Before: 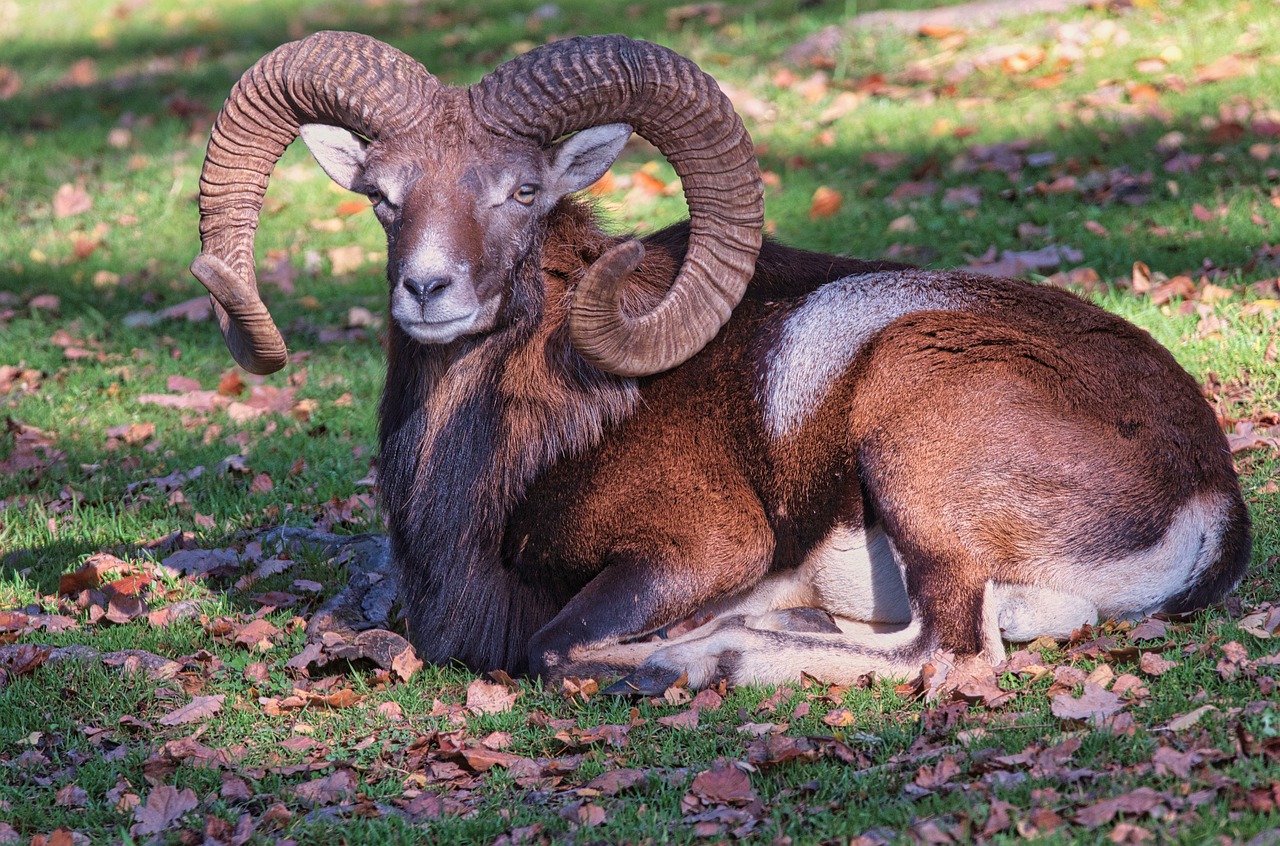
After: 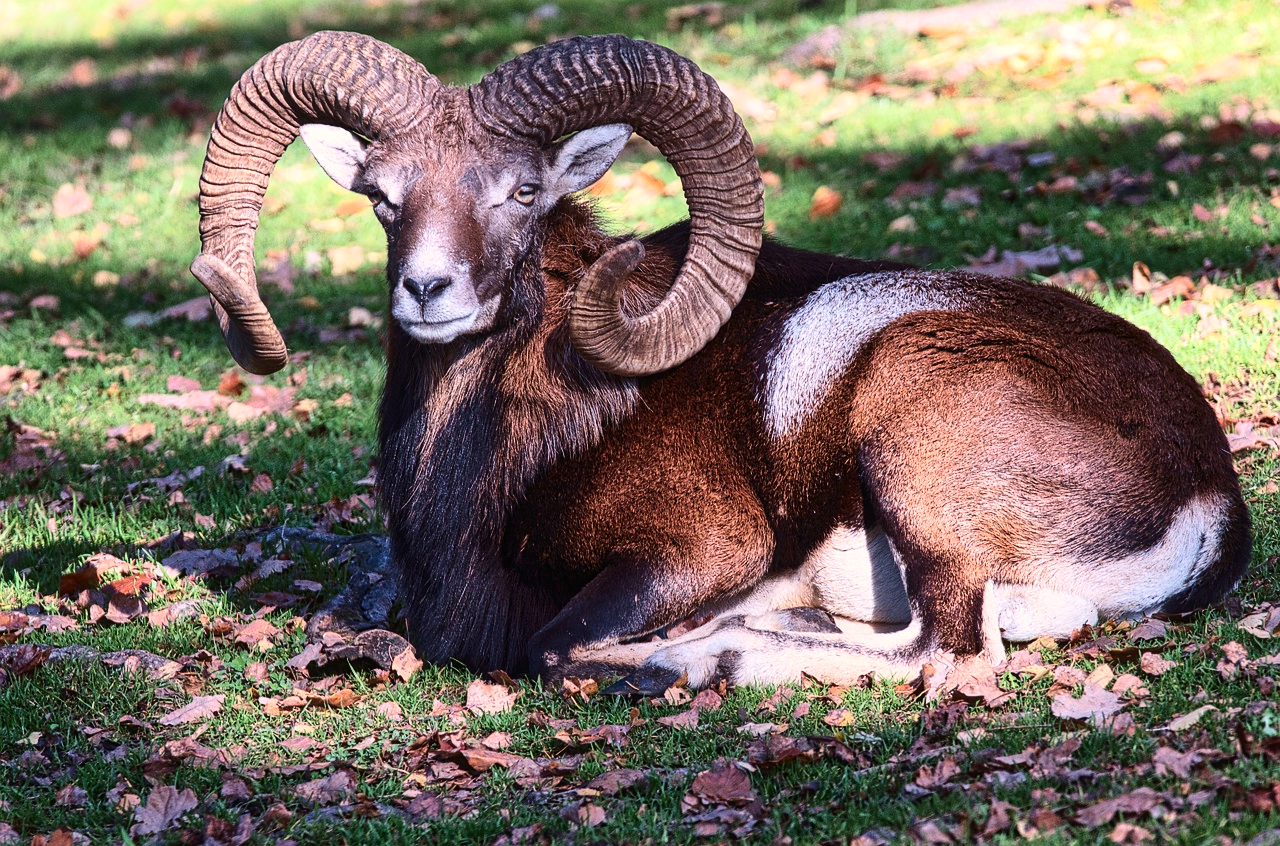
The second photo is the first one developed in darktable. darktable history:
contrast equalizer: y [[0.5, 0.488, 0.462, 0.461, 0.491, 0.5], [0.5 ×6], [0.5 ×6], [0 ×6], [0 ×6]]
tone equalizer: -8 EV -0.417 EV, -7 EV -0.389 EV, -6 EV -0.333 EV, -5 EV -0.222 EV, -3 EV 0.222 EV, -2 EV 0.333 EV, -1 EV 0.389 EV, +0 EV 0.417 EV, edges refinement/feathering 500, mask exposure compensation -1.57 EV, preserve details no
contrast brightness saturation: contrast 0.28
